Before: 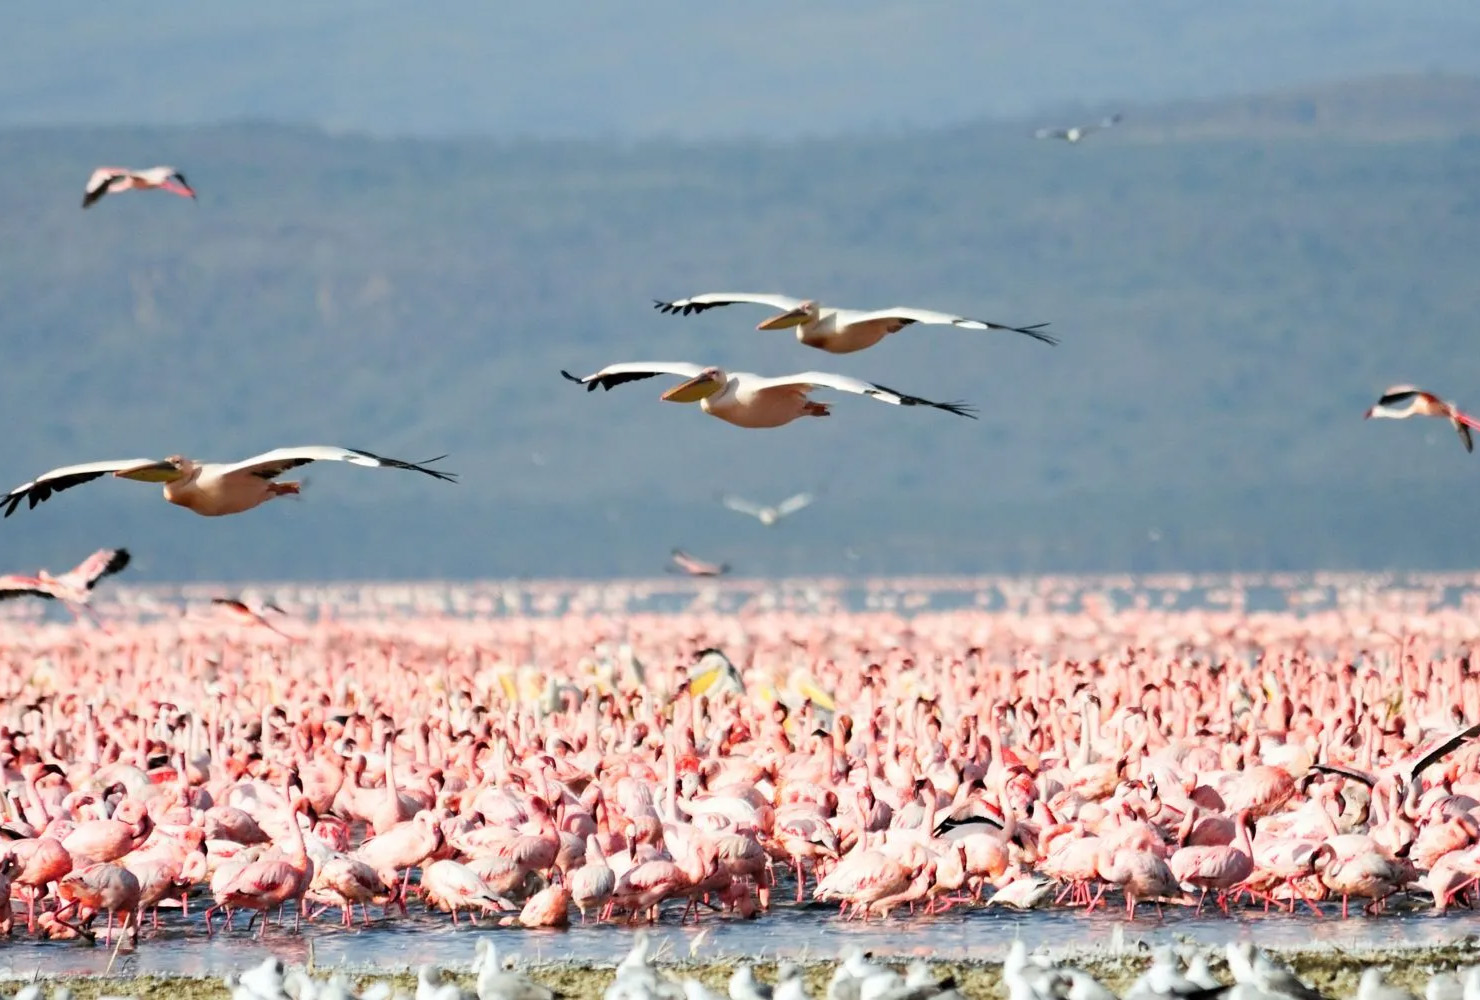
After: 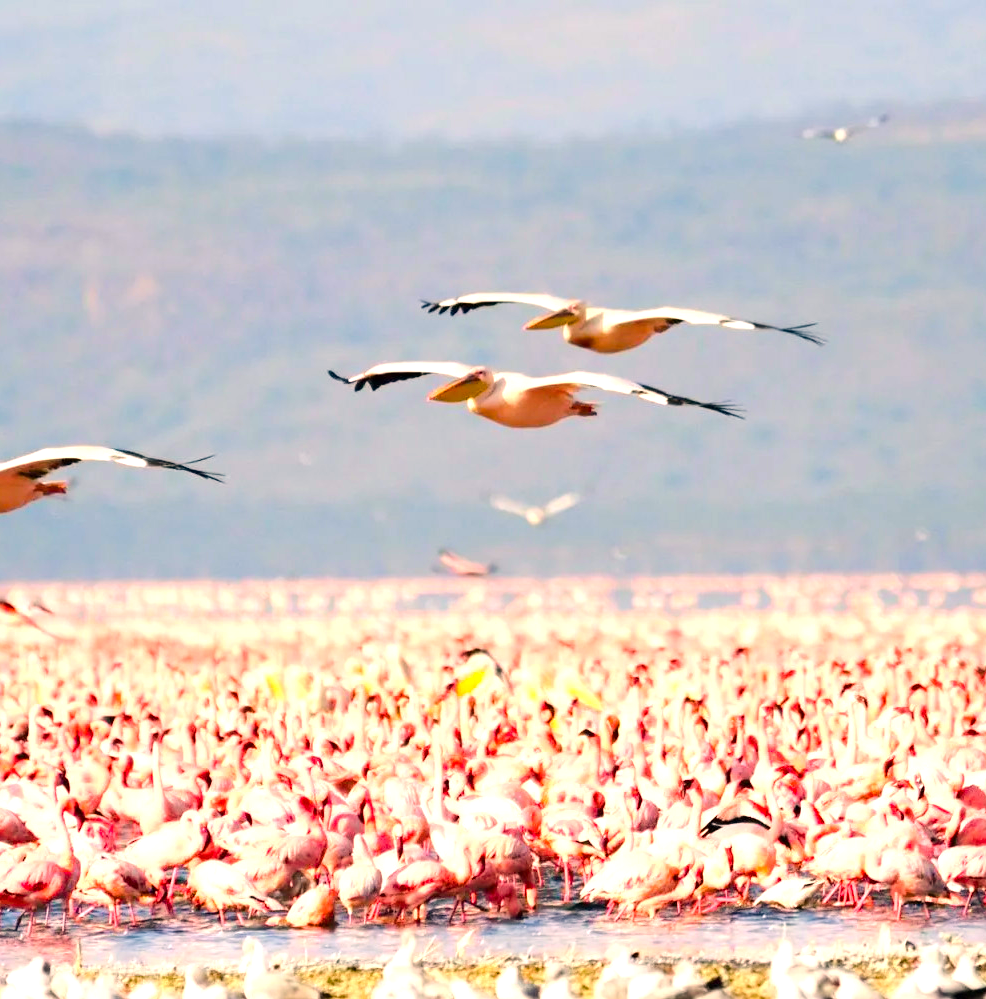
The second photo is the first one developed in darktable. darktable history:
white balance: red 1.127, blue 0.943
crop and rotate: left 15.754%, right 17.579%
exposure: black level correction 0, exposure 0.7 EV, compensate exposure bias true, compensate highlight preservation false
color balance rgb: perceptual saturation grading › global saturation 25%, perceptual brilliance grading › mid-tones 10%, perceptual brilliance grading › shadows 15%, global vibrance 20%
contrast brightness saturation: contrast 0.11, saturation -0.17
color correction: highlights a* 3.22, highlights b* 1.93, saturation 1.19
